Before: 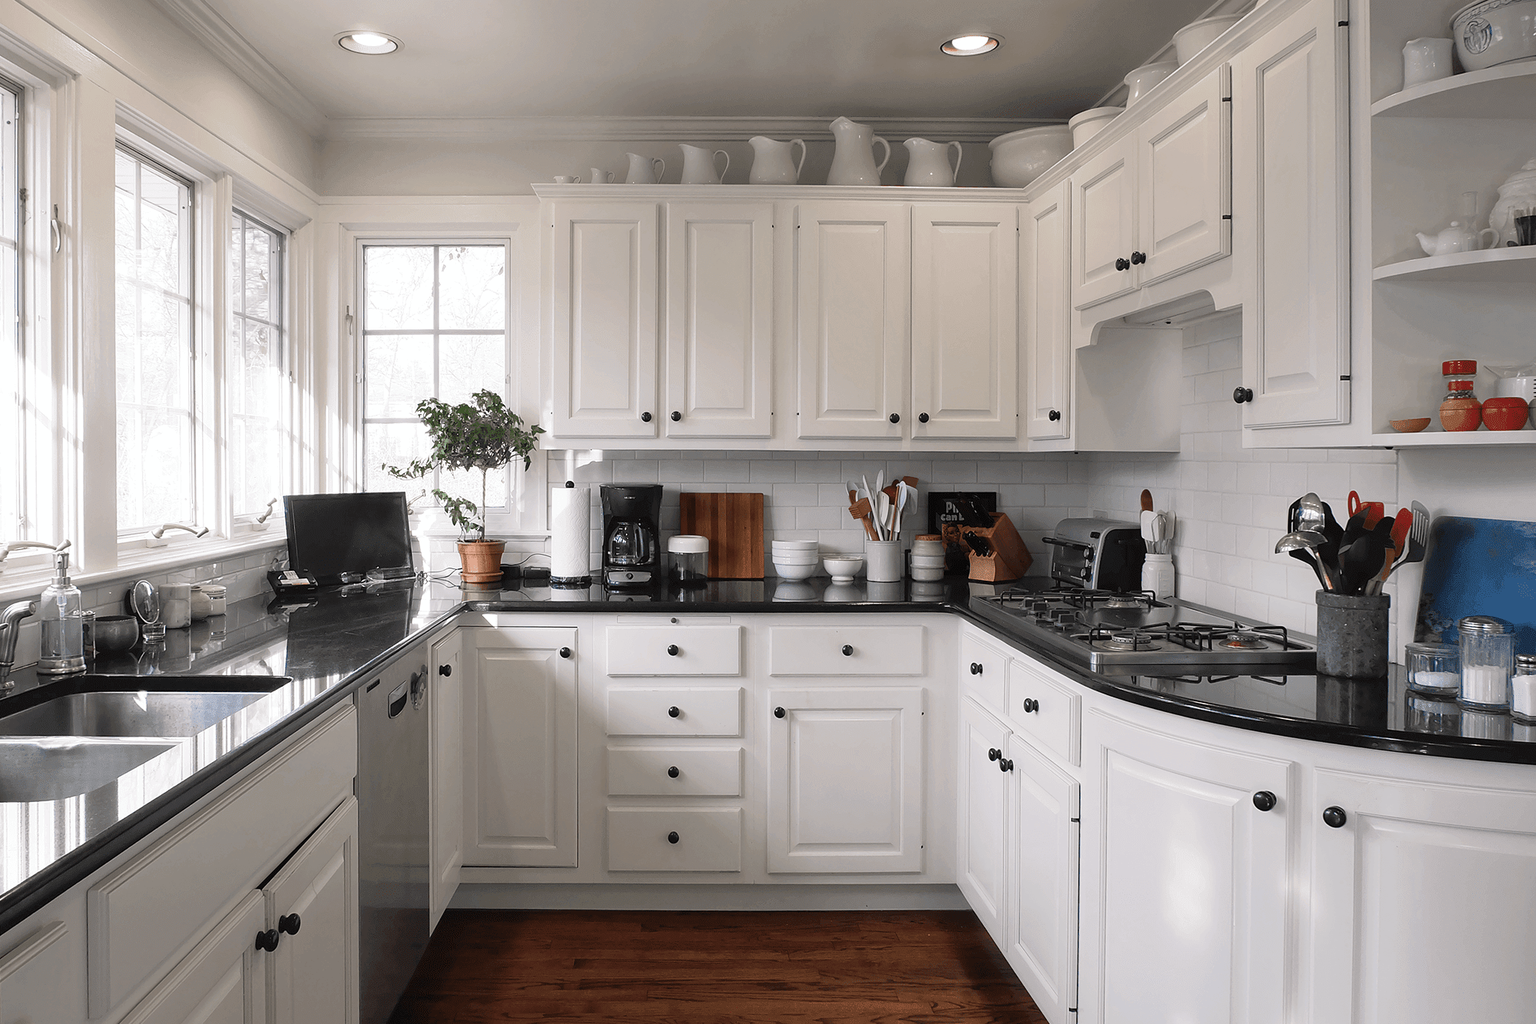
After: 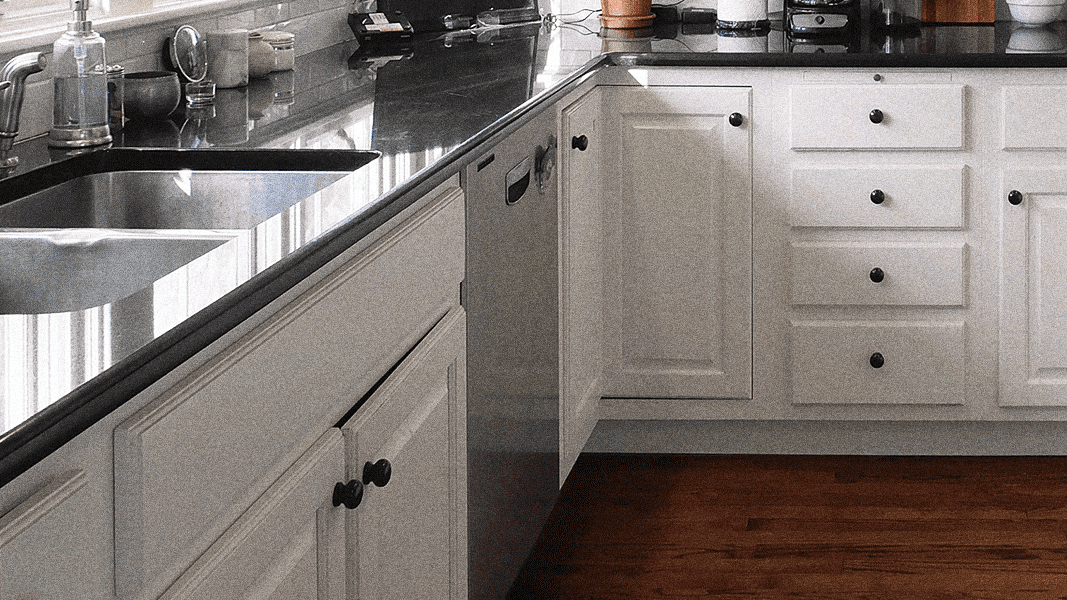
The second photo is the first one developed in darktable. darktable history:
crop and rotate: top 54.778%, right 46.61%, bottom 0.159%
grain: coarseness 14.49 ISO, strength 48.04%, mid-tones bias 35%
contrast brightness saturation: contrast 0.1, brightness 0.02, saturation 0.02
